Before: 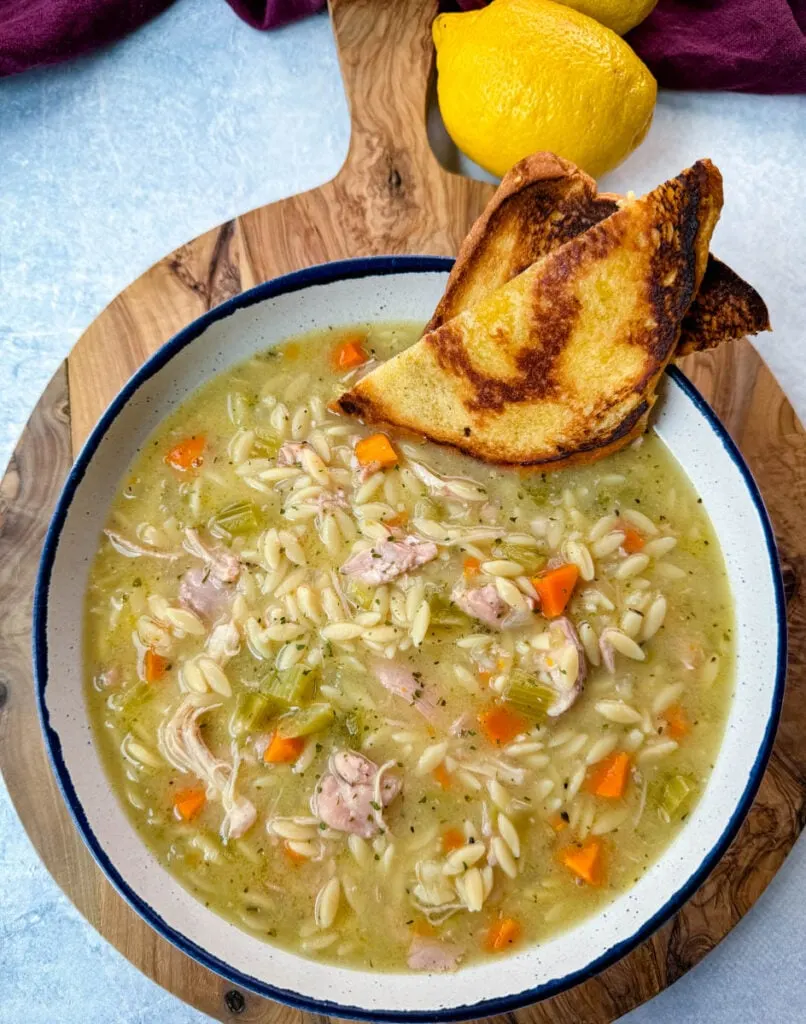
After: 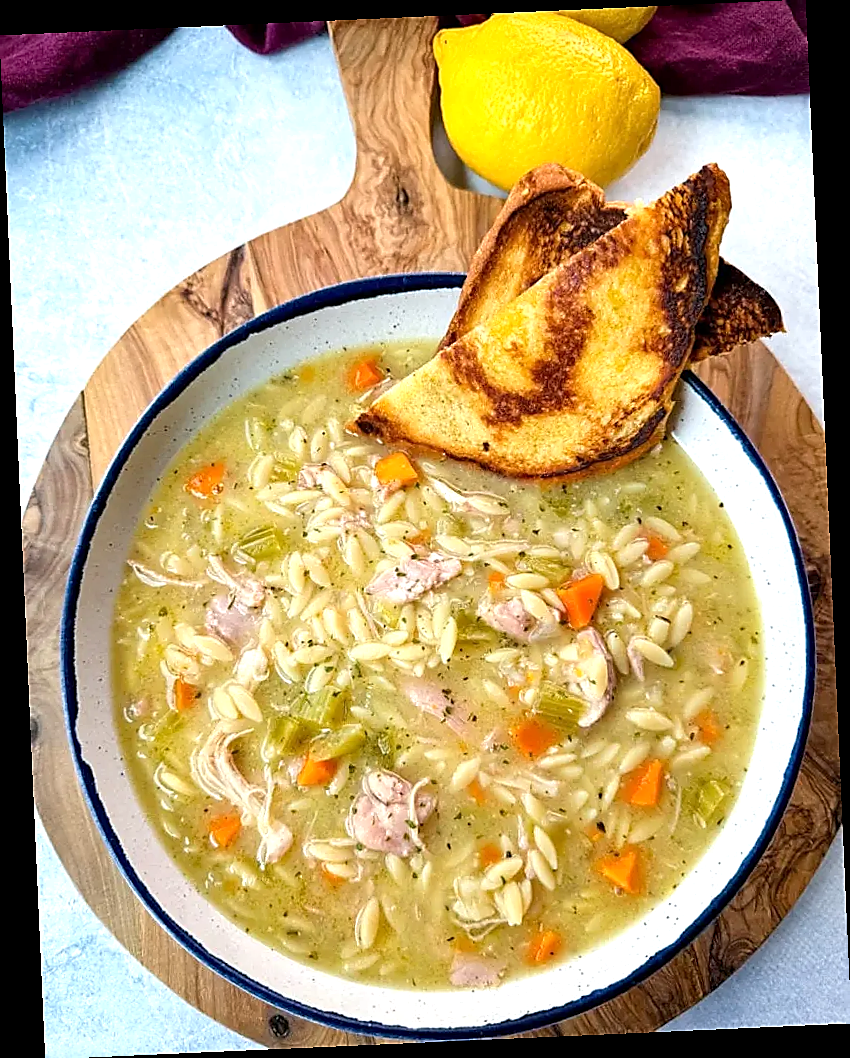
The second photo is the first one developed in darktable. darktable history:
exposure: black level correction 0.001, exposure 0.5 EV, compensate exposure bias true, compensate highlight preservation false
sharpen: radius 1.4, amount 1.25, threshold 0.7
rotate and perspective: rotation -2.56°, automatic cropping off
